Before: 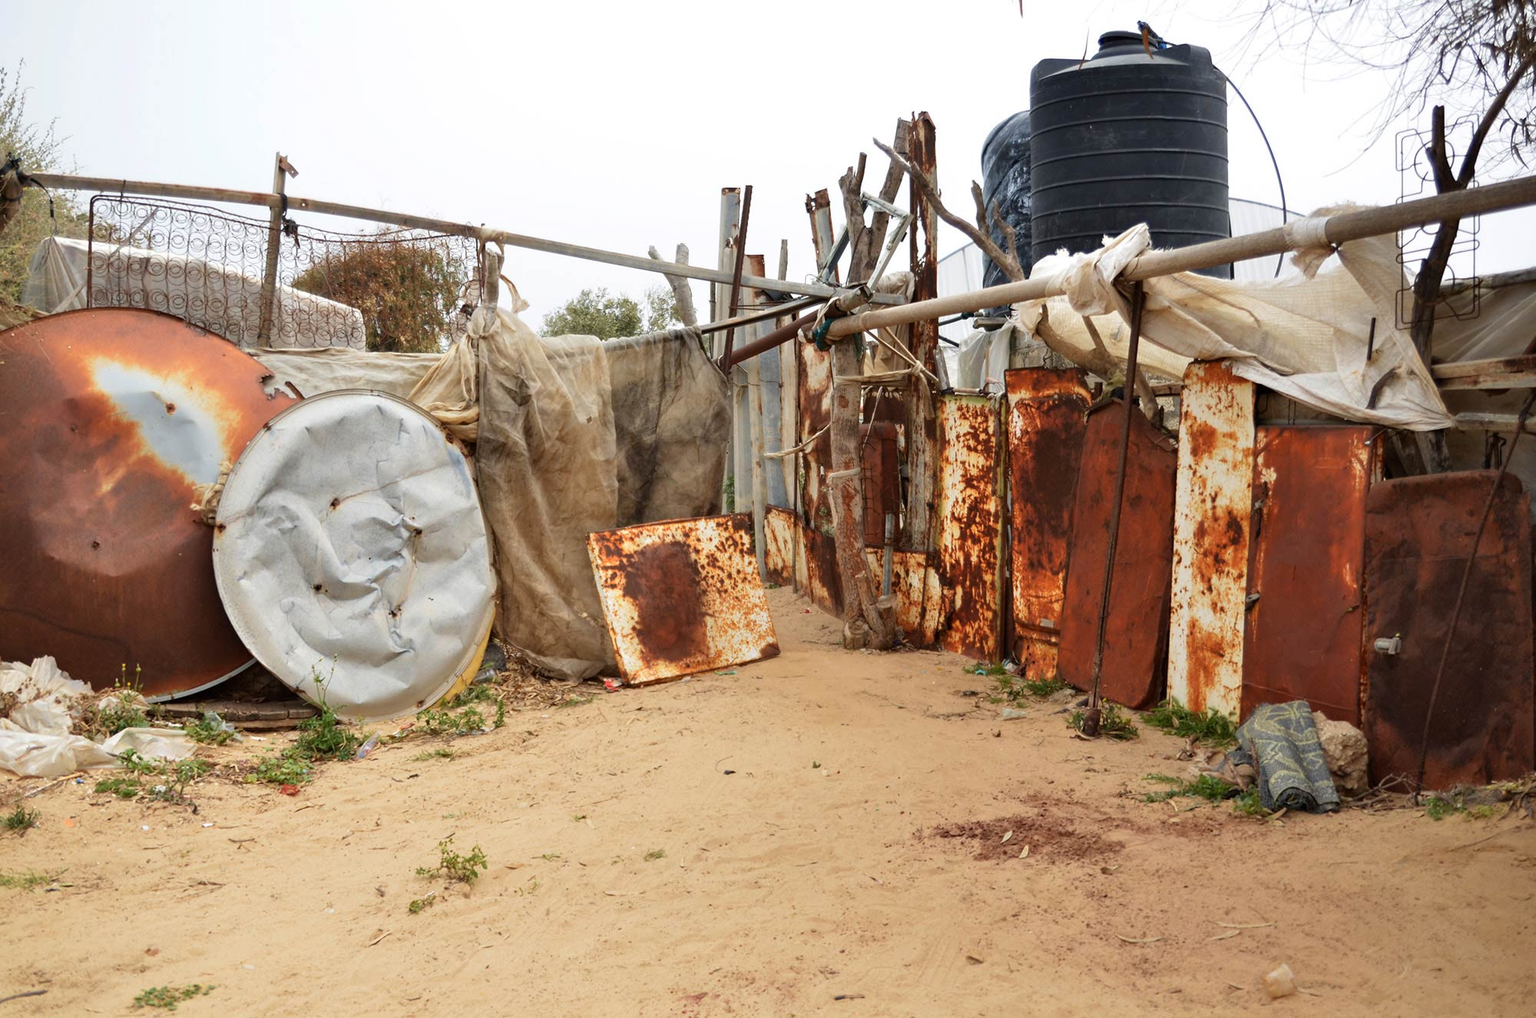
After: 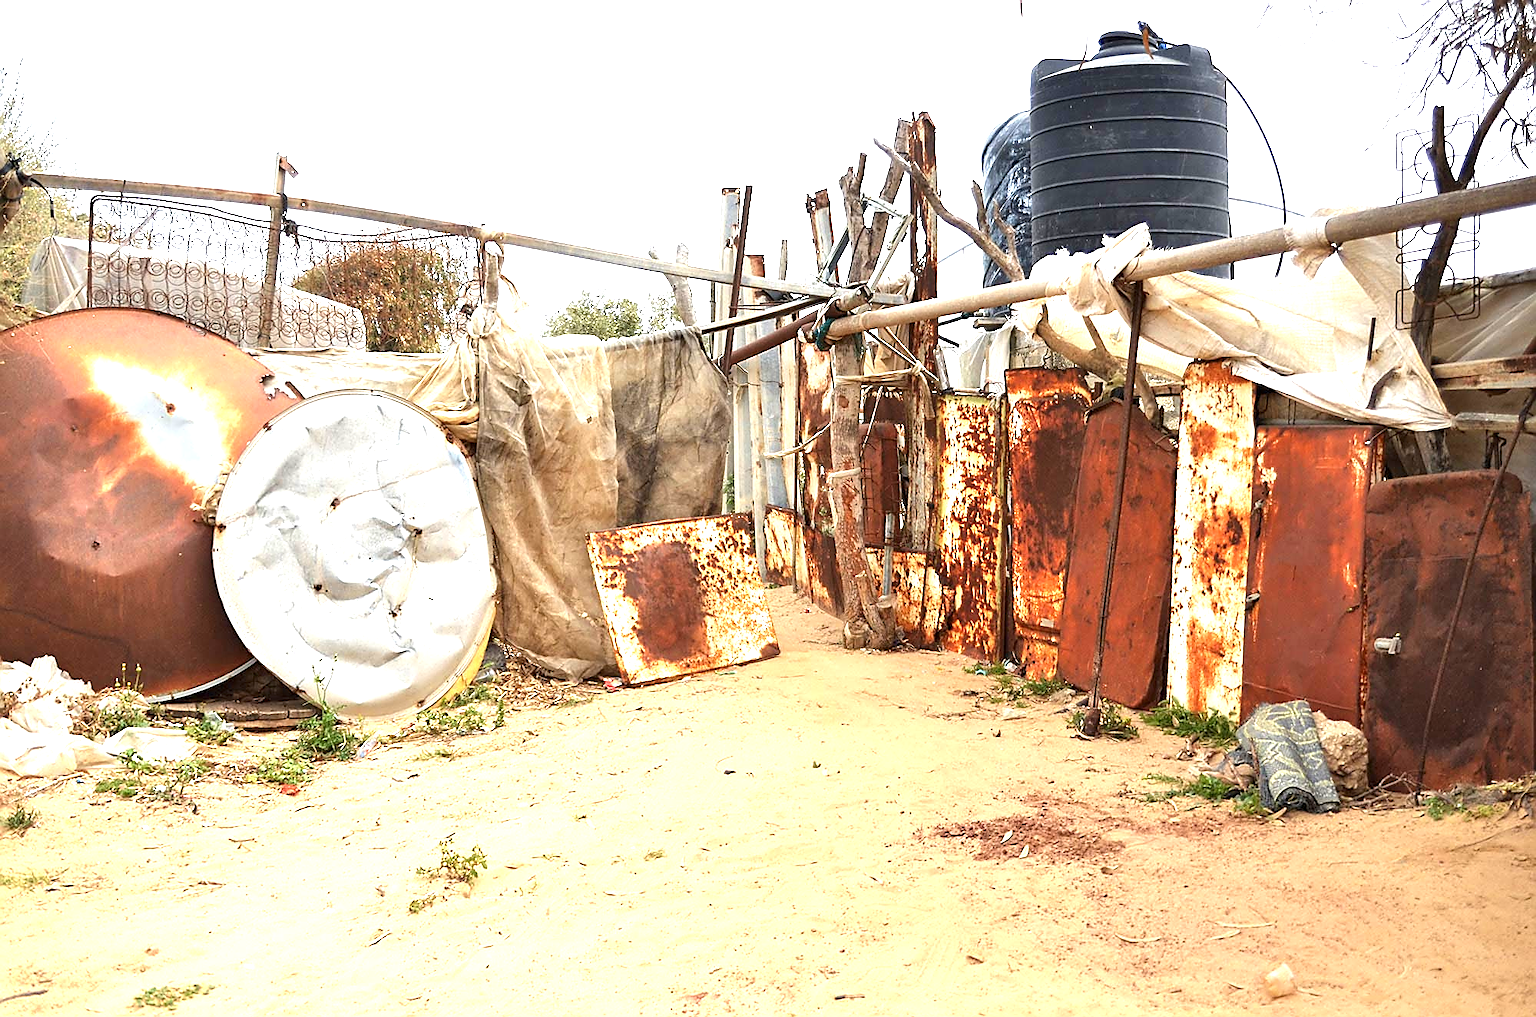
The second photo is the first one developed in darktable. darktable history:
exposure: black level correction 0, exposure 1.3 EV, compensate exposure bias true, compensate highlight preservation false
sharpen: radius 1.4, amount 1.25, threshold 0.7
